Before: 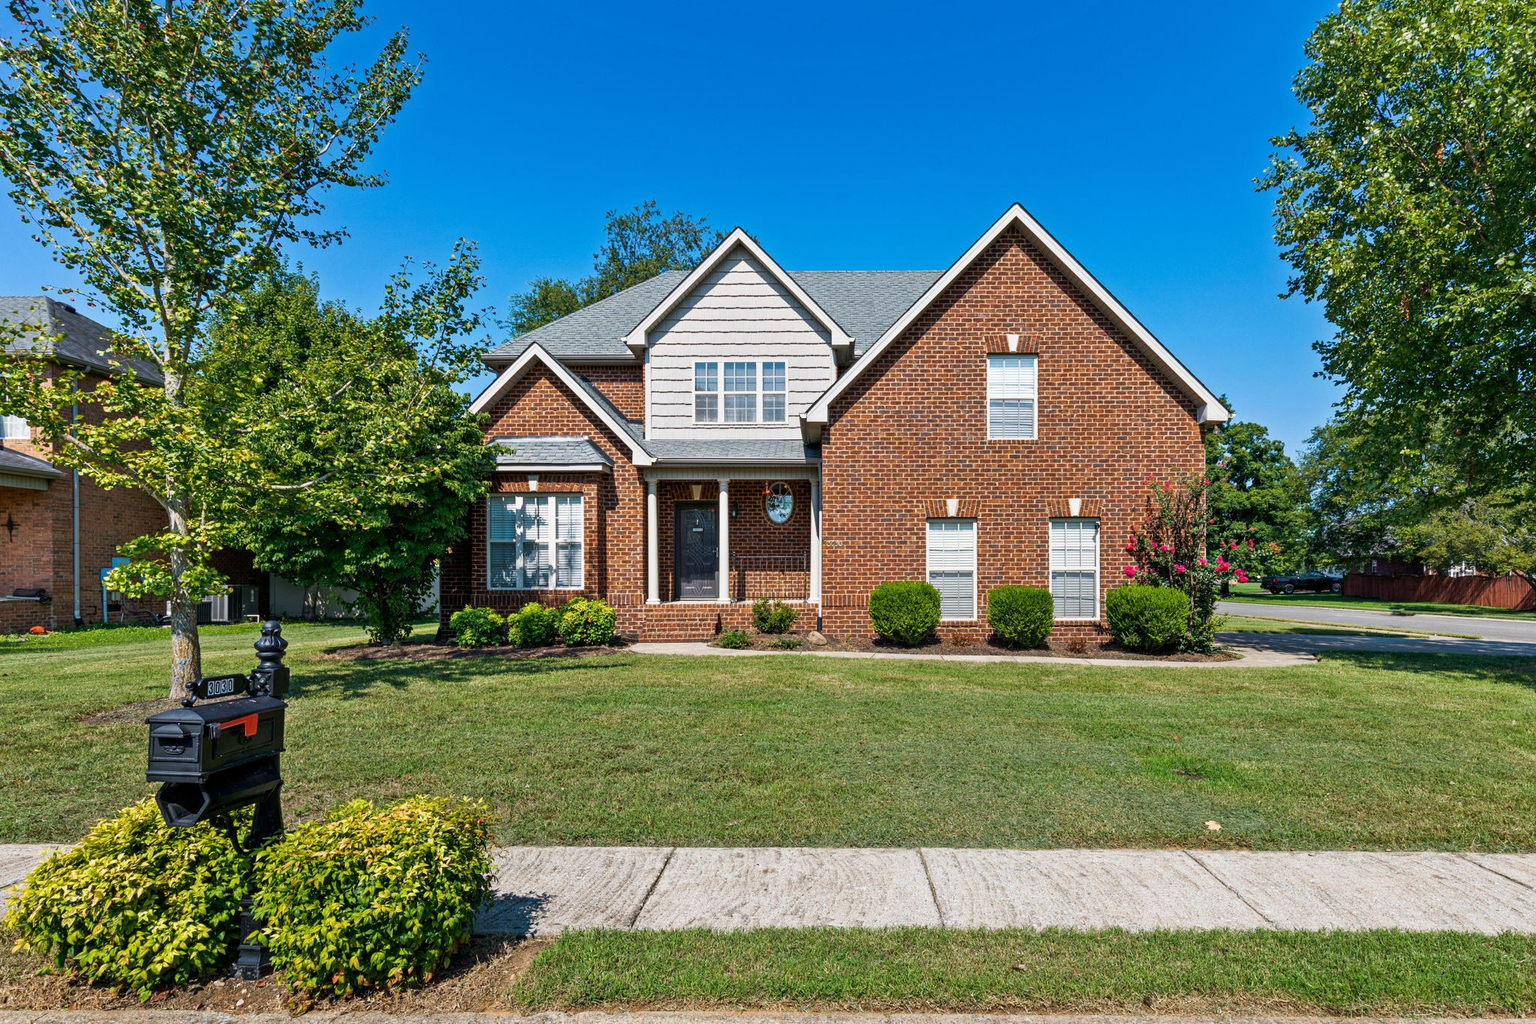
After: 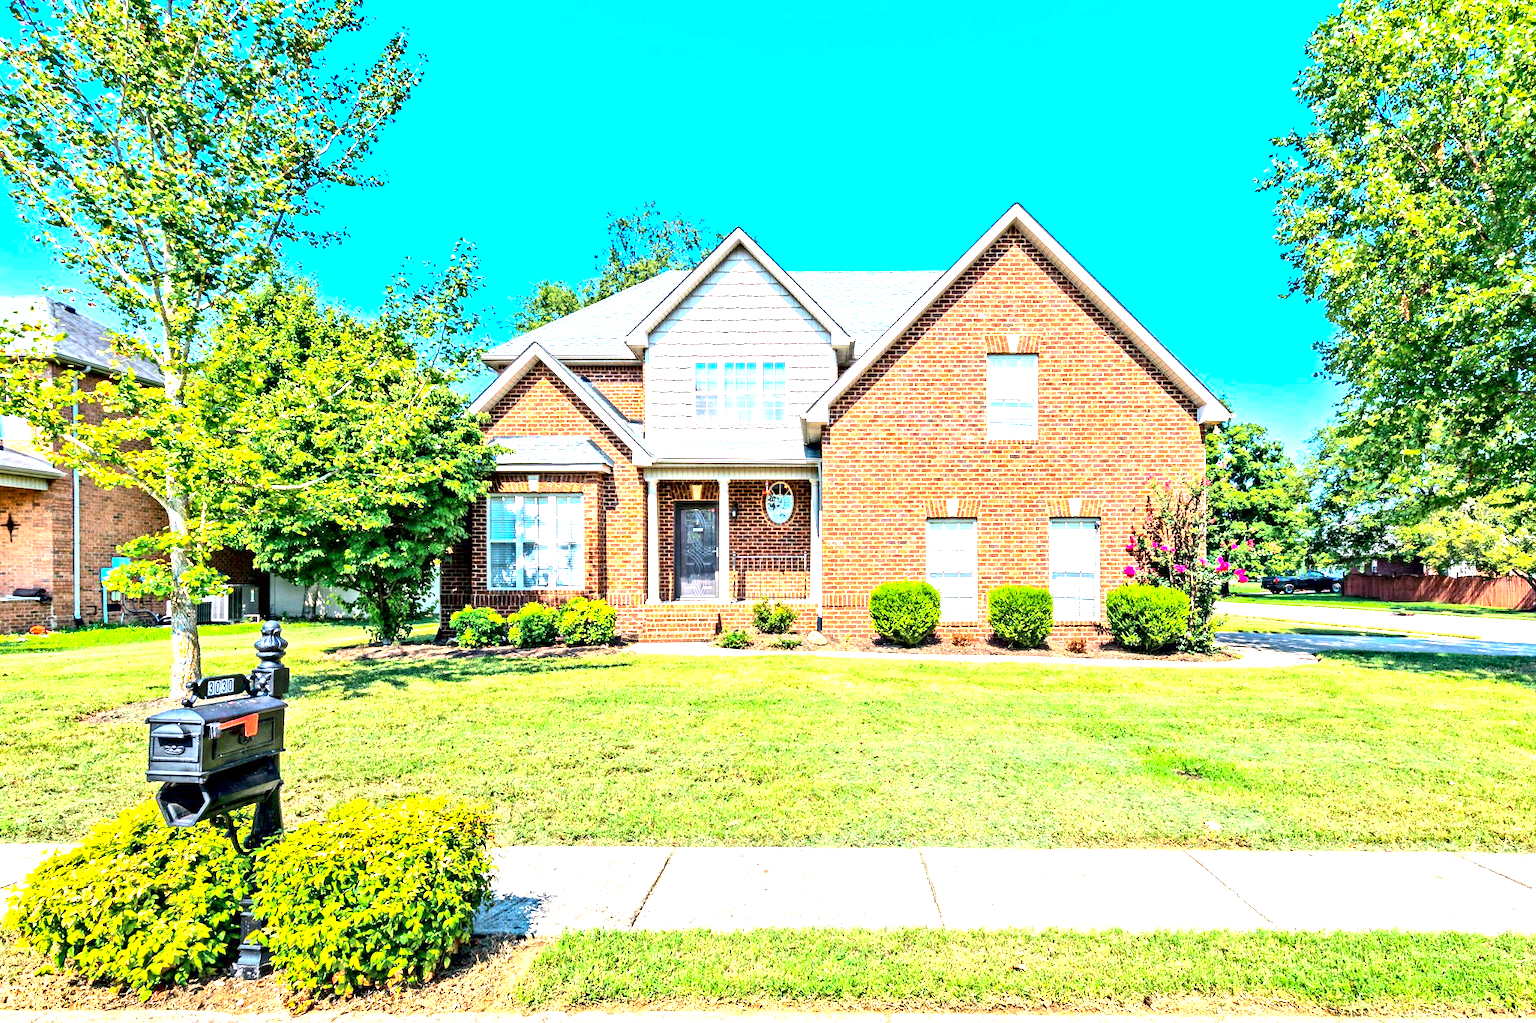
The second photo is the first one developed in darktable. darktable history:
contrast equalizer: octaves 7, y [[0.511, 0.558, 0.631, 0.632, 0.559, 0.512], [0.5 ×6], [0.507, 0.559, 0.627, 0.644, 0.647, 0.647], [0 ×6], [0 ×6]]
exposure: black level correction 0, exposure 2.355 EV, compensate highlight preservation false
contrast brightness saturation: contrast 0.196, brightness 0.162, saturation 0.218
